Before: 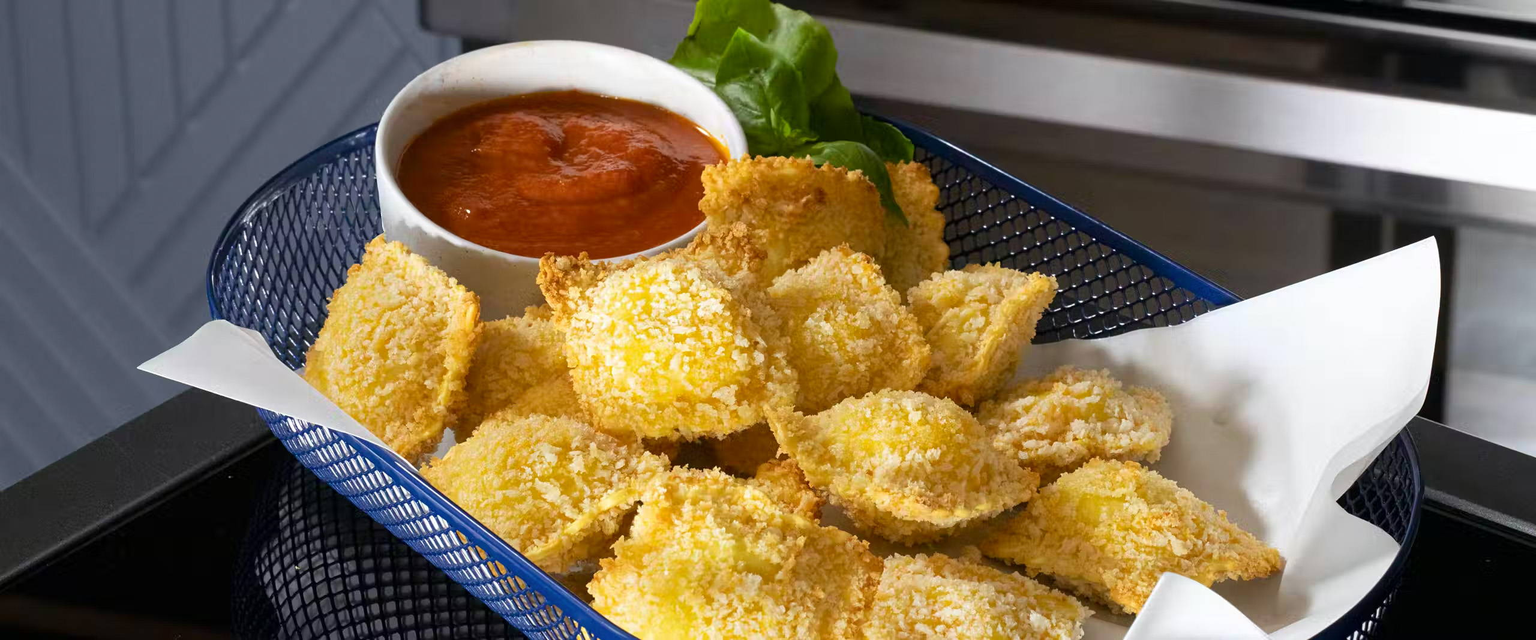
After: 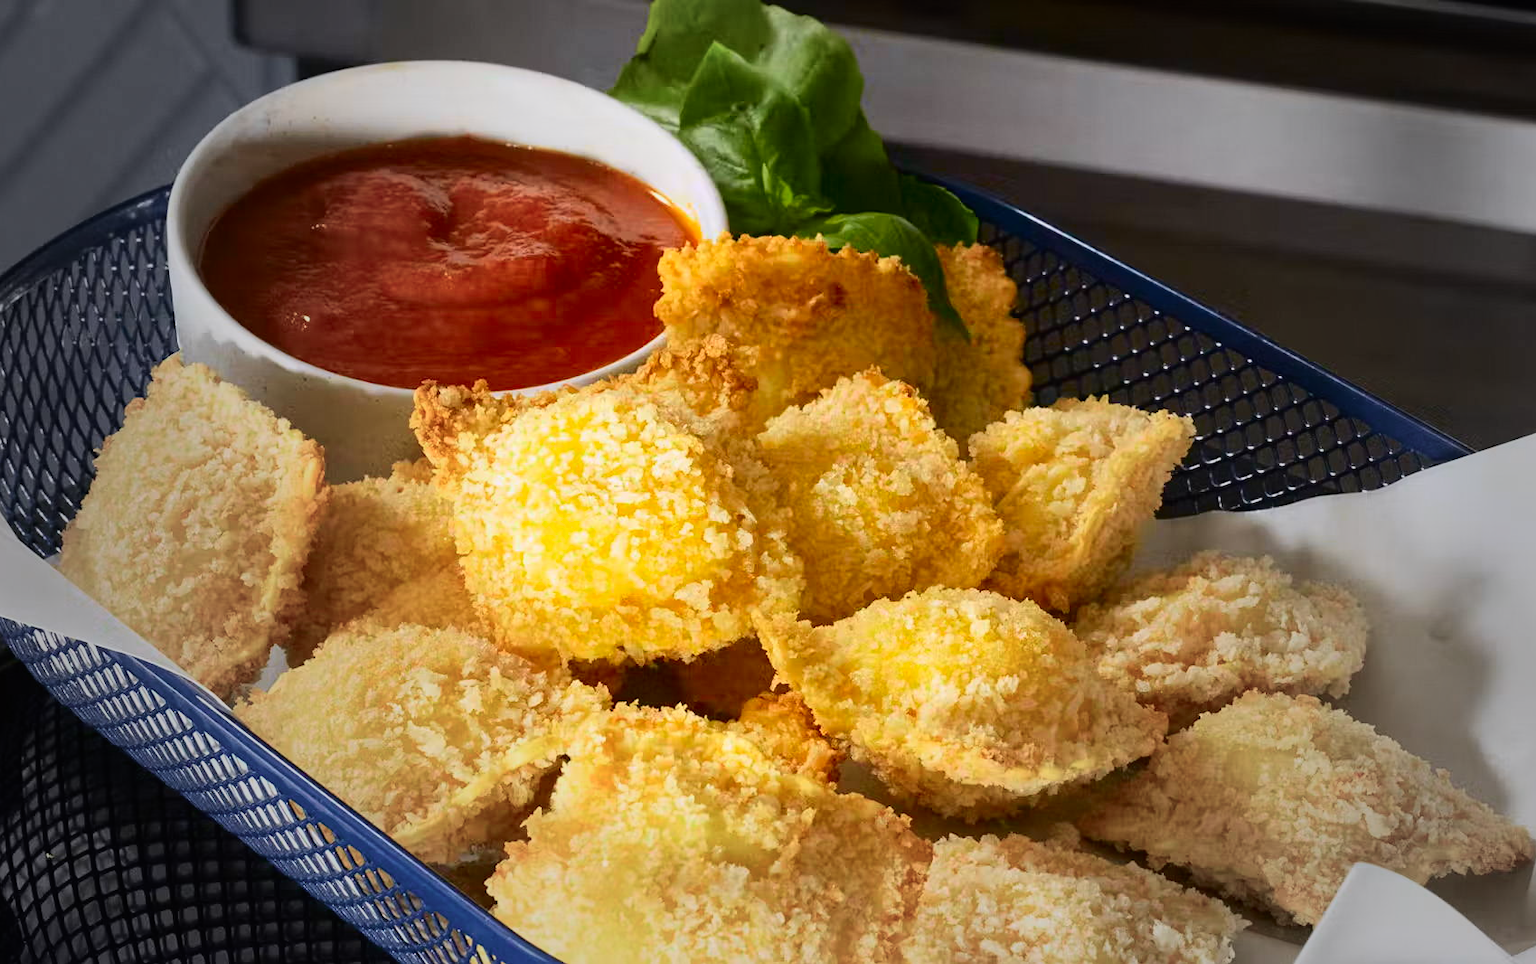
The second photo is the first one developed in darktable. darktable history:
vignetting: fall-off start 33.8%, fall-off radius 64.82%, width/height ratio 0.962
crop: left 17.238%, right 16.391%
tone curve: curves: ch0 [(0, 0.011) (0.139, 0.106) (0.295, 0.271) (0.499, 0.523) (0.739, 0.782) (0.857, 0.879) (1, 0.967)]; ch1 [(0, 0) (0.272, 0.249) (0.39, 0.379) (0.469, 0.456) (0.495, 0.497) (0.524, 0.53) (0.588, 0.62) (0.725, 0.779) (1, 1)]; ch2 [(0, 0) (0.125, 0.089) (0.35, 0.317) (0.437, 0.42) (0.502, 0.499) (0.533, 0.553) (0.599, 0.638) (1, 1)], color space Lab, independent channels, preserve colors none
